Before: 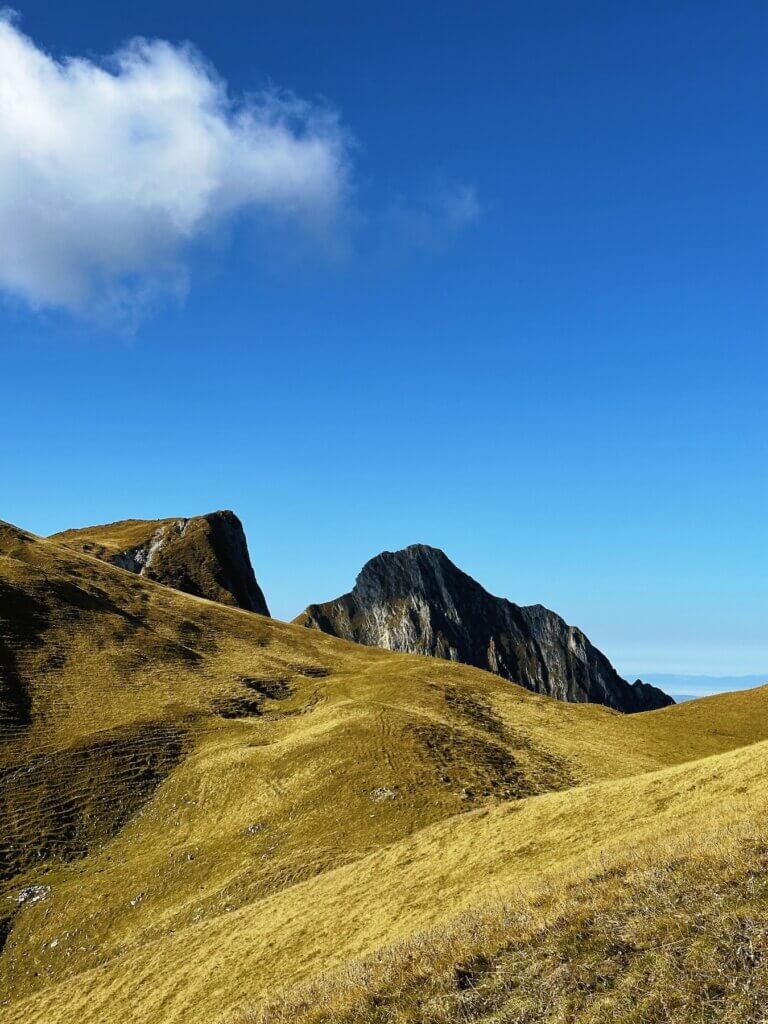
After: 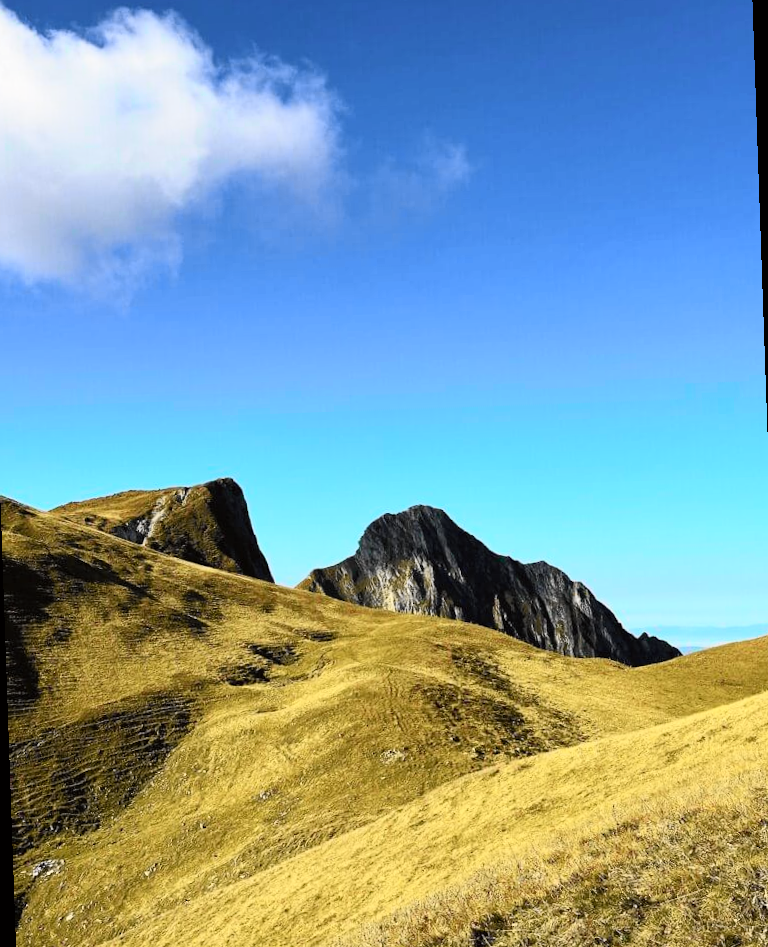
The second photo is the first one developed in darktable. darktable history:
rotate and perspective: rotation -2°, crop left 0.022, crop right 0.978, crop top 0.049, crop bottom 0.951
tone curve: curves: ch0 [(0, 0) (0.055, 0.057) (0.258, 0.307) (0.434, 0.543) (0.517, 0.657) (0.745, 0.874) (1, 1)]; ch1 [(0, 0) (0.346, 0.307) (0.418, 0.383) (0.46, 0.439) (0.482, 0.493) (0.502, 0.503) (0.517, 0.514) (0.55, 0.561) (0.588, 0.603) (0.646, 0.688) (1, 1)]; ch2 [(0, 0) (0.346, 0.34) (0.431, 0.45) (0.485, 0.499) (0.5, 0.503) (0.527, 0.525) (0.545, 0.562) (0.679, 0.706) (1, 1)], color space Lab, independent channels, preserve colors none
